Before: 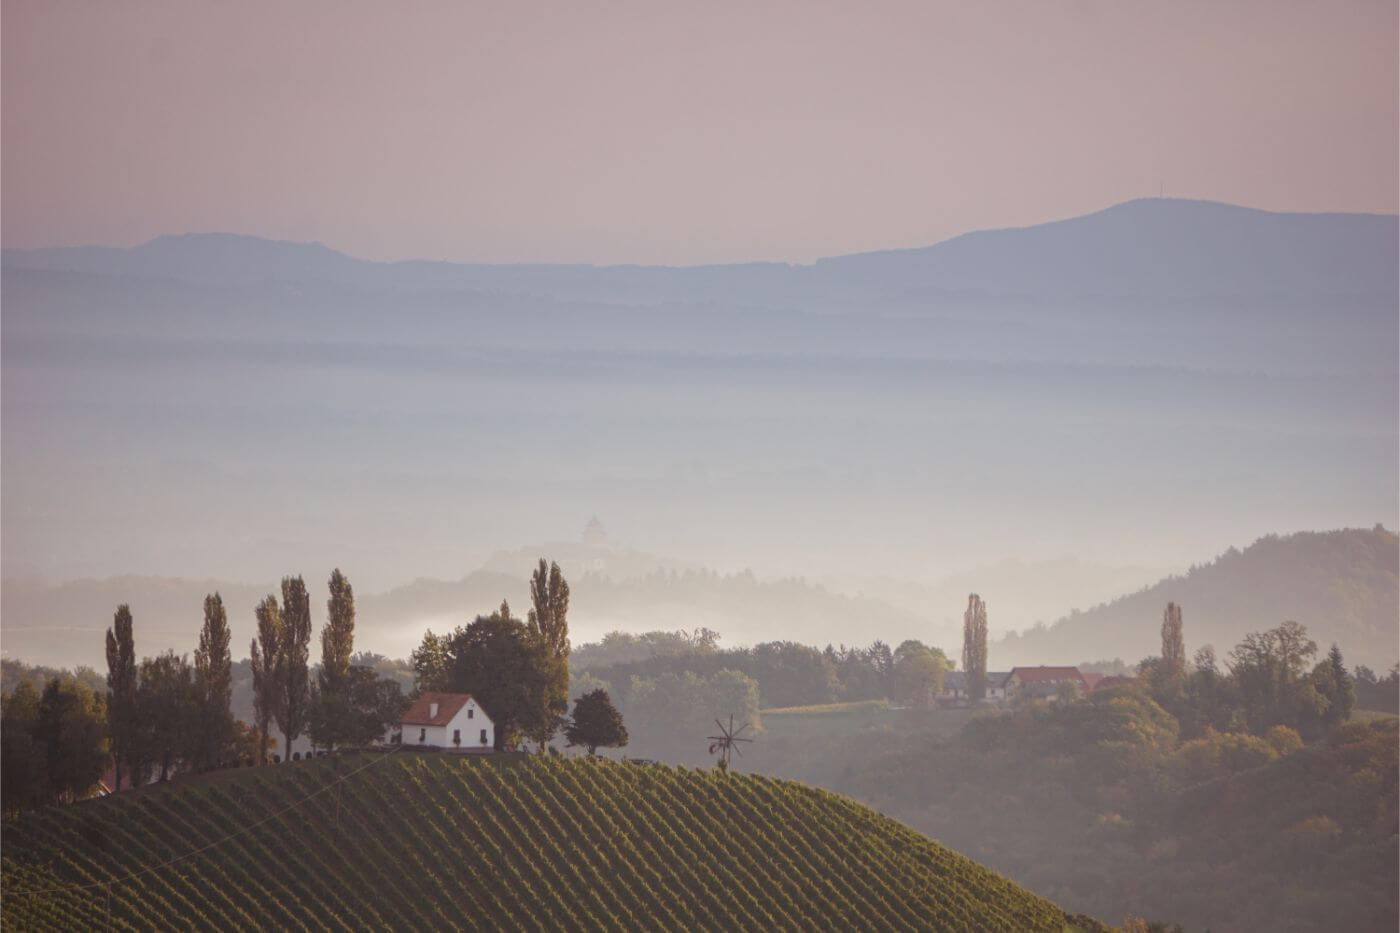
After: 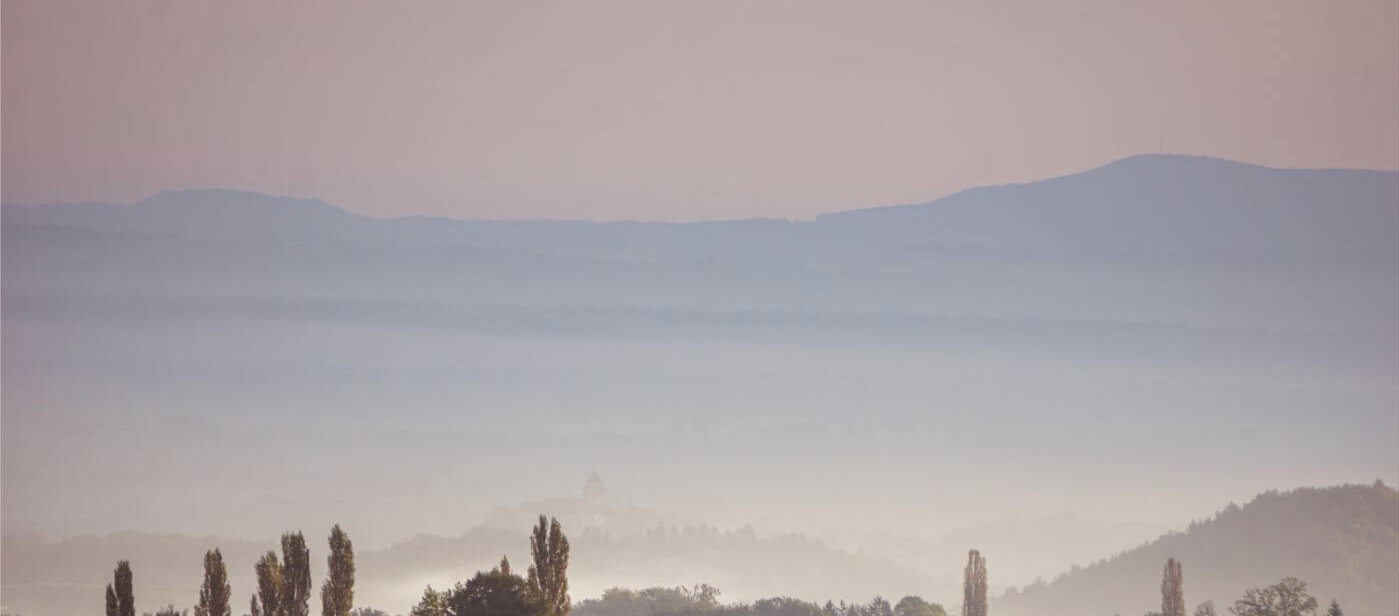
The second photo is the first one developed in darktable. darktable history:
contrast brightness saturation: saturation -0.063
crop and rotate: top 4.858%, bottom 29.059%
